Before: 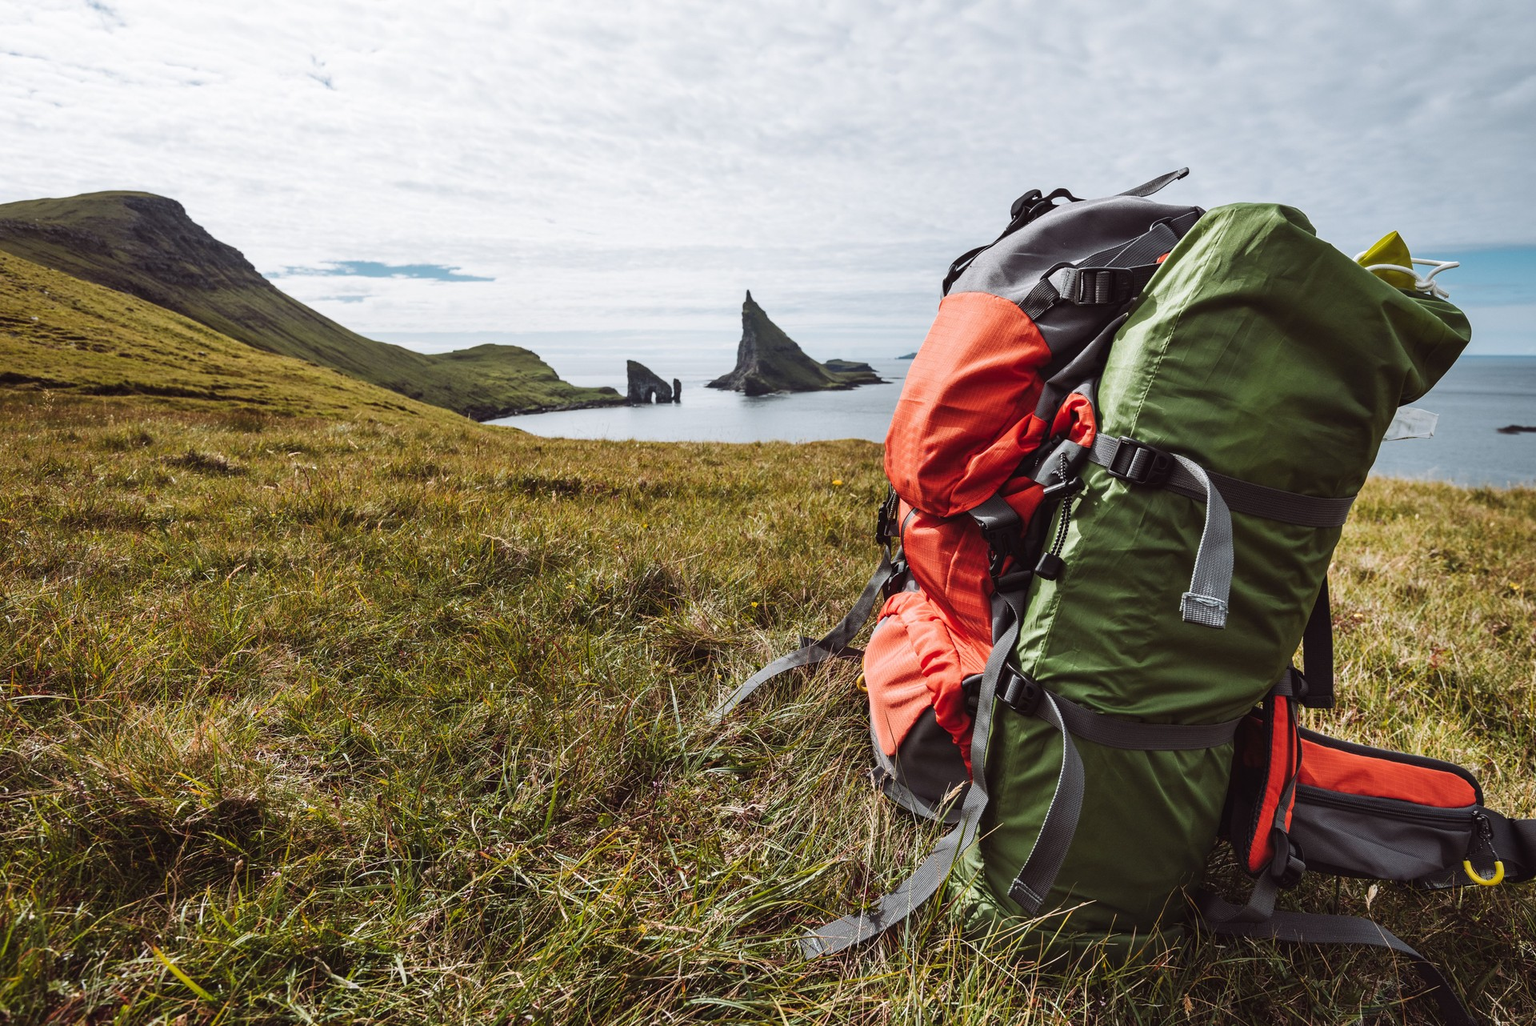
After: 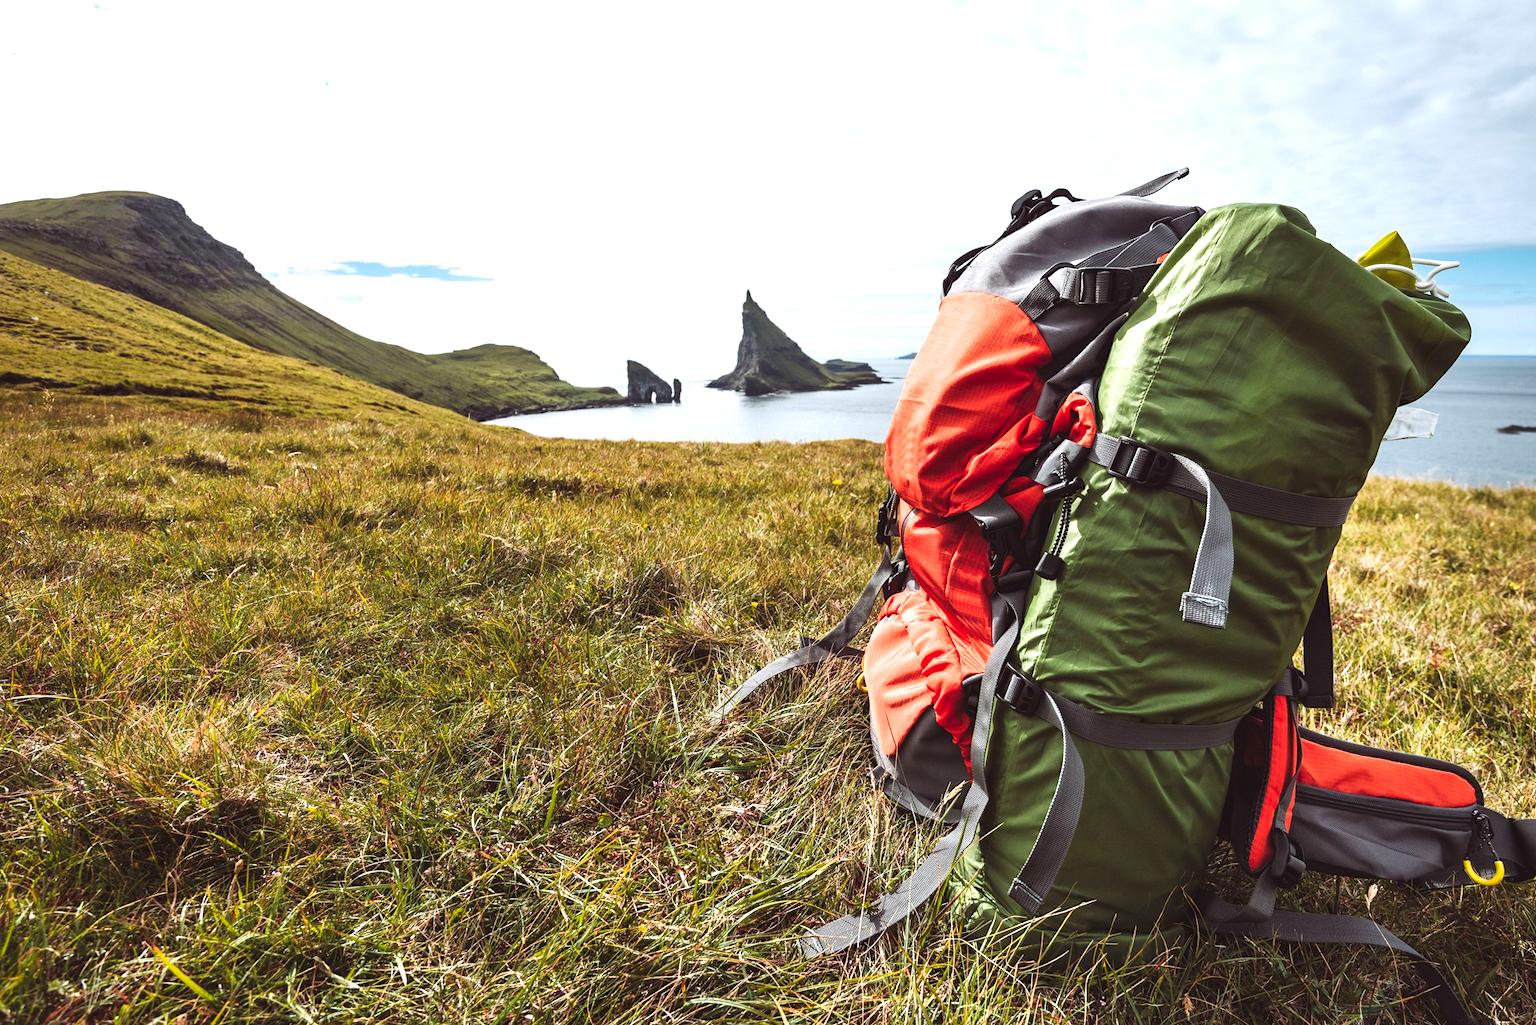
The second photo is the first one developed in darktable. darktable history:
contrast brightness saturation: contrast 0.04, saturation 0.07
exposure: black level correction 0, exposure 0.7 EV, compensate exposure bias true, compensate highlight preservation false
